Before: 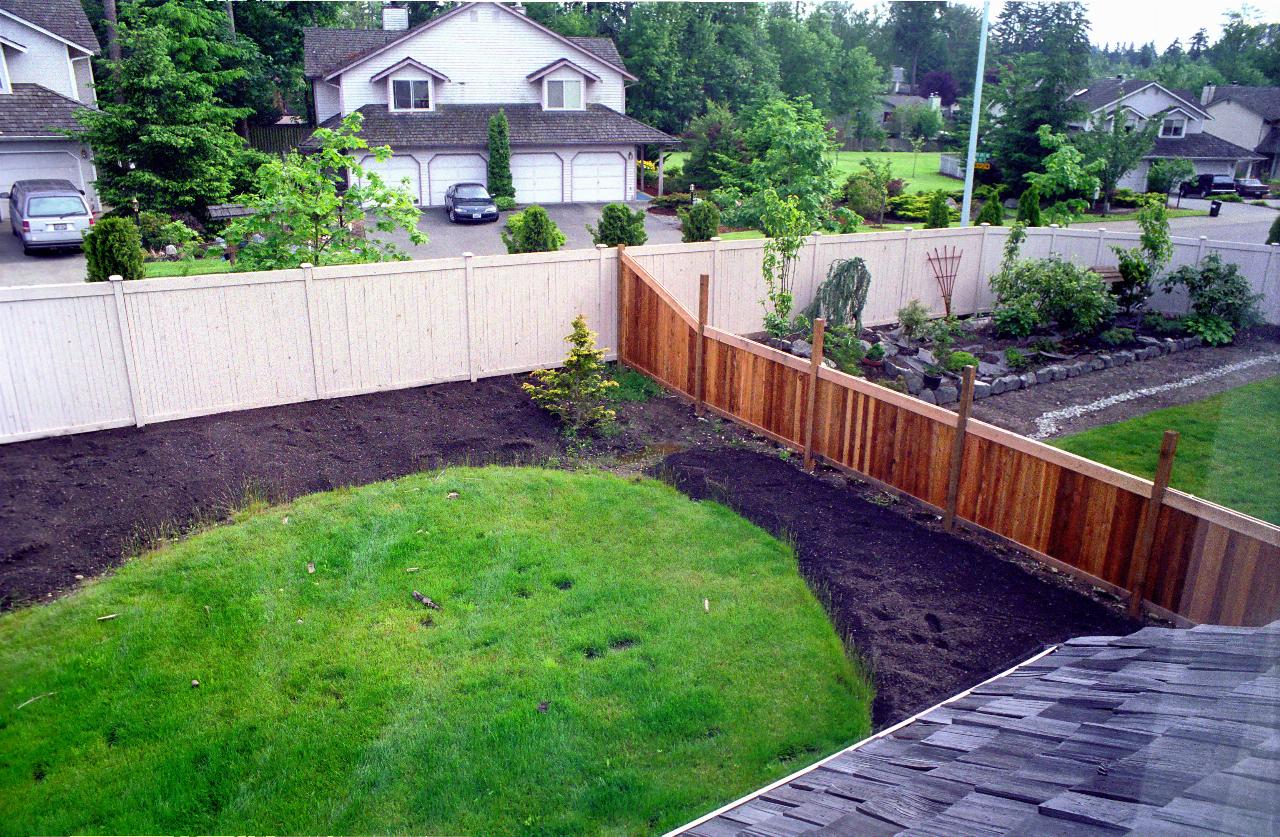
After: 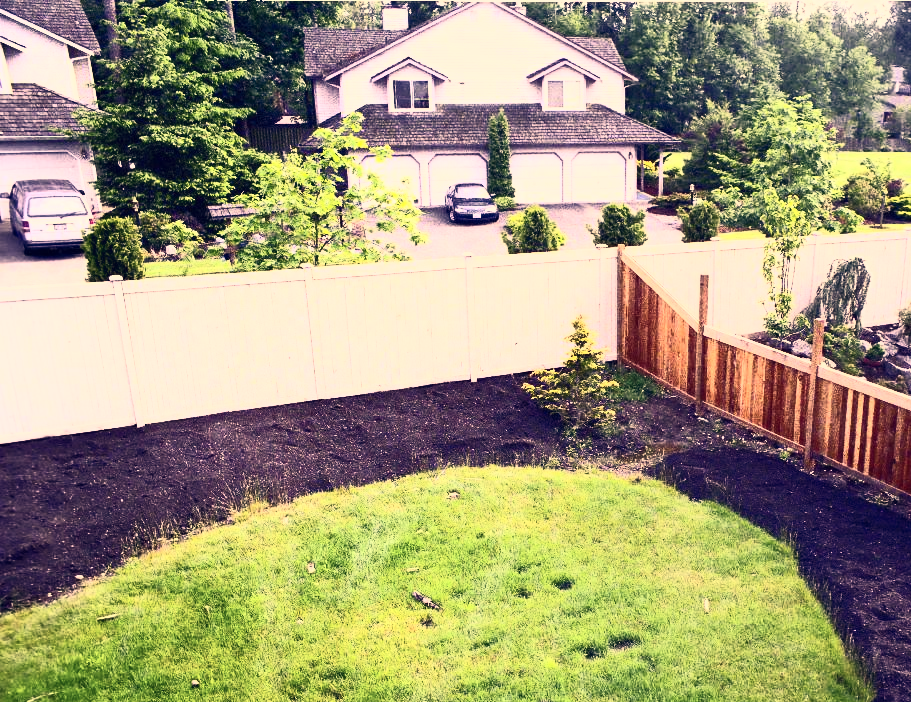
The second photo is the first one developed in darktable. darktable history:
crop: right 28.795%, bottom 16.112%
color correction: highlights a* 20.18, highlights b* 27.33, shadows a* 3.43, shadows b* -17.94, saturation 0.744
contrast brightness saturation: contrast 0.62, brightness 0.352, saturation 0.148
